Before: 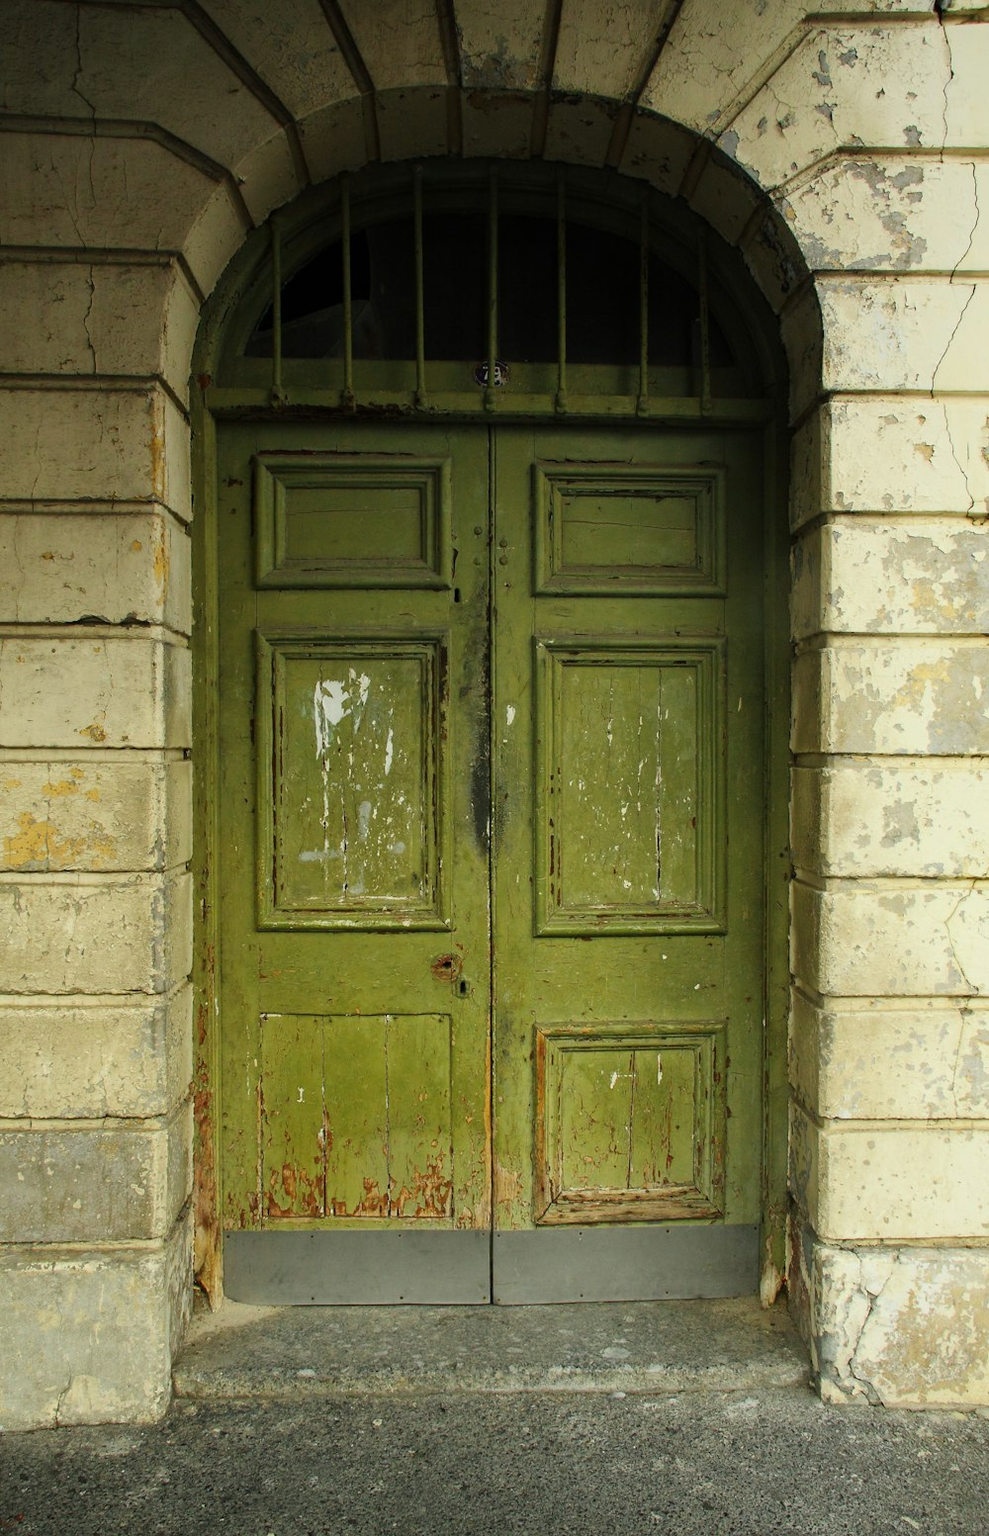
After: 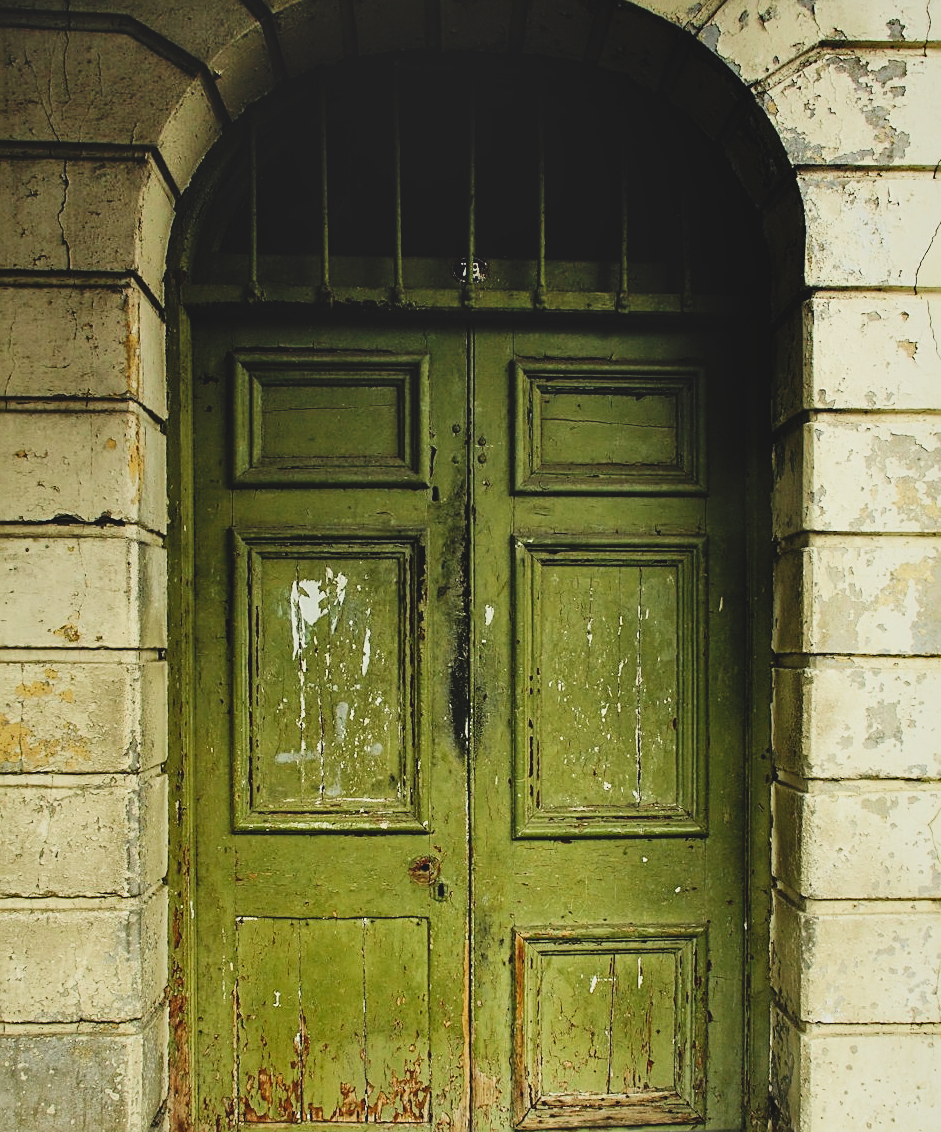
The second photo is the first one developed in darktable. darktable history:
sharpen: on, module defaults
crop: left 2.704%, top 6.966%, right 3.119%, bottom 20.121%
tone curve: curves: ch0 [(0, 0.074) (0.129, 0.136) (0.285, 0.301) (0.689, 0.764) (0.854, 0.926) (0.987, 0.977)]; ch1 [(0, 0) (0.337, 0.249) (0.434, 0.437) (0.485, 0.491) (0.515, 0.495) (0.566, 0.57) (0.625, 0.625) (0.764, 0.806) (1, 1)]; ch2 [(0, 0) (0.314, 0.301) (0.401, 0.411) (0.505, 0.499) (0.54, 0.54) (0.608, 0.613) (0.706, 0.735) (1, 1)], preserve colors none
exposure: exposure -0.044 EV, compensate highlight preservation false
contrast brightness saturation: contrast 0.144
shadows and highlights: low approximation 0.01, soften with gaussian
filmic rgb: black relative exposure -7.65 EV, white relative exposure 4.56 EV, hardness 3.61, add noise in highlights 0.001, color science v3 (2019), use custom middle-gray values true, contrast in highlights soft
